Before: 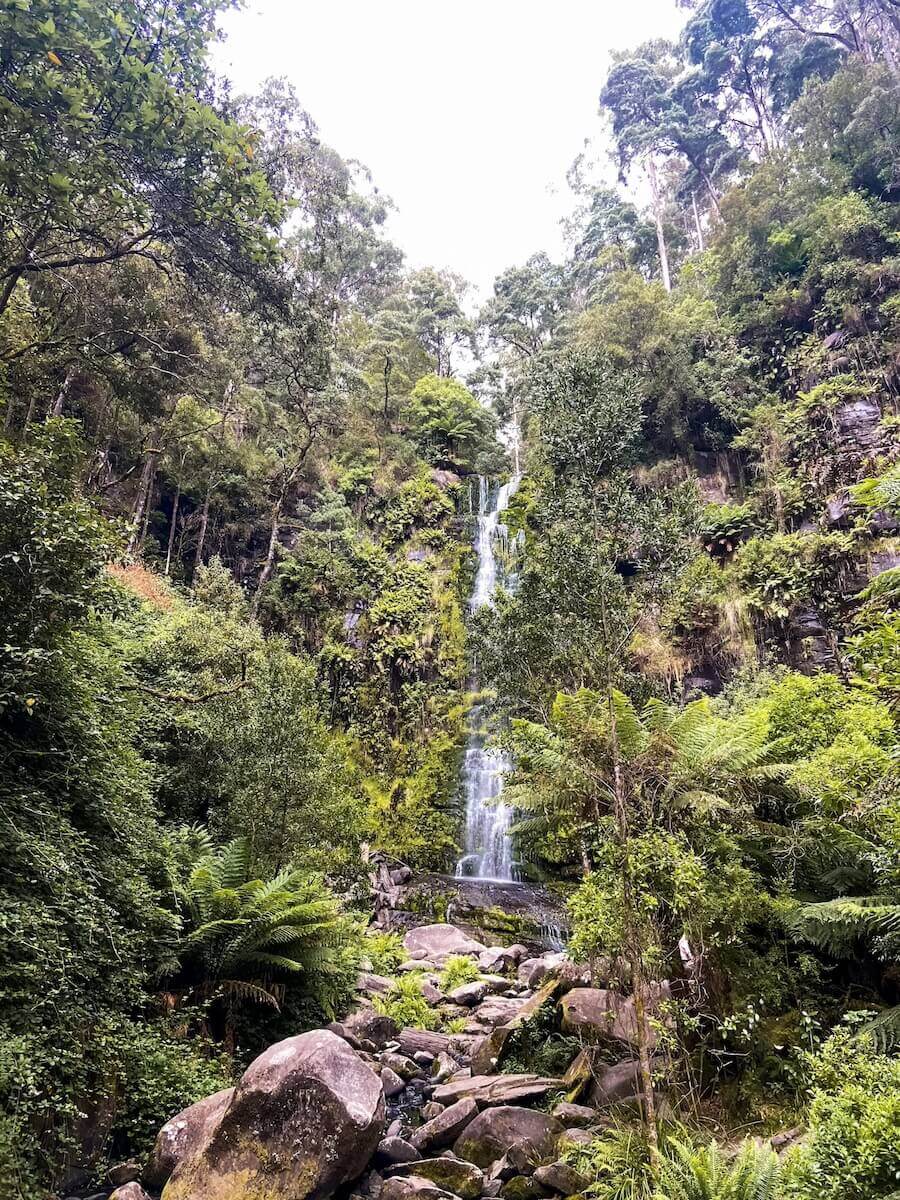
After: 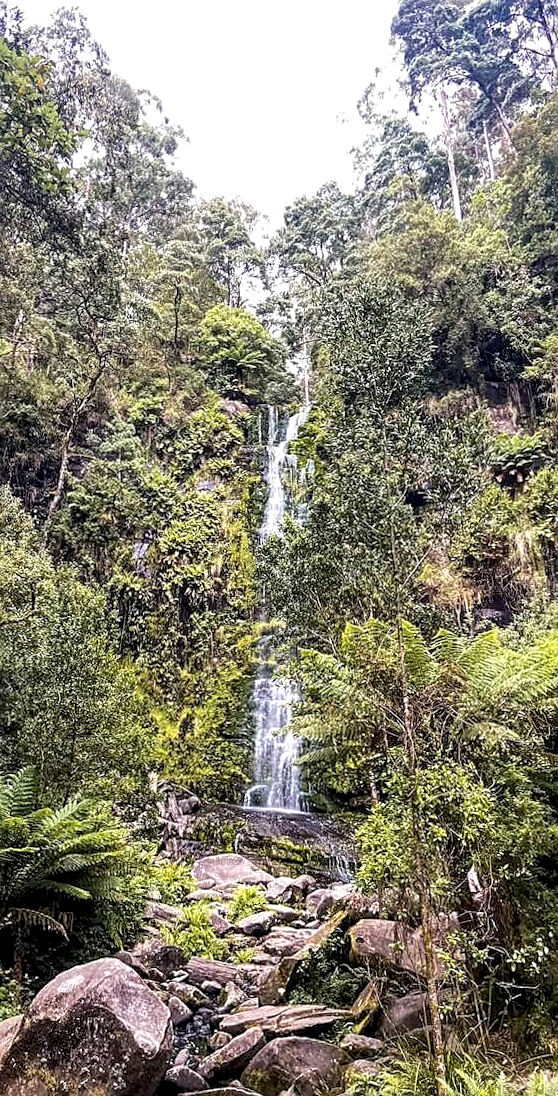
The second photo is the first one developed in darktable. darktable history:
sharpen: on, module defaults
rotate and perspective: rotation 0.192°, lens shift (horizontal) -0.015, crop left 0.005, crop right 0.996, crop top 0.006, crop bottom 0.99
crop and rotate: left 22.918%, top 5.629%, right 14.711%, bottom 2.247%
local contrast: detail 142%
